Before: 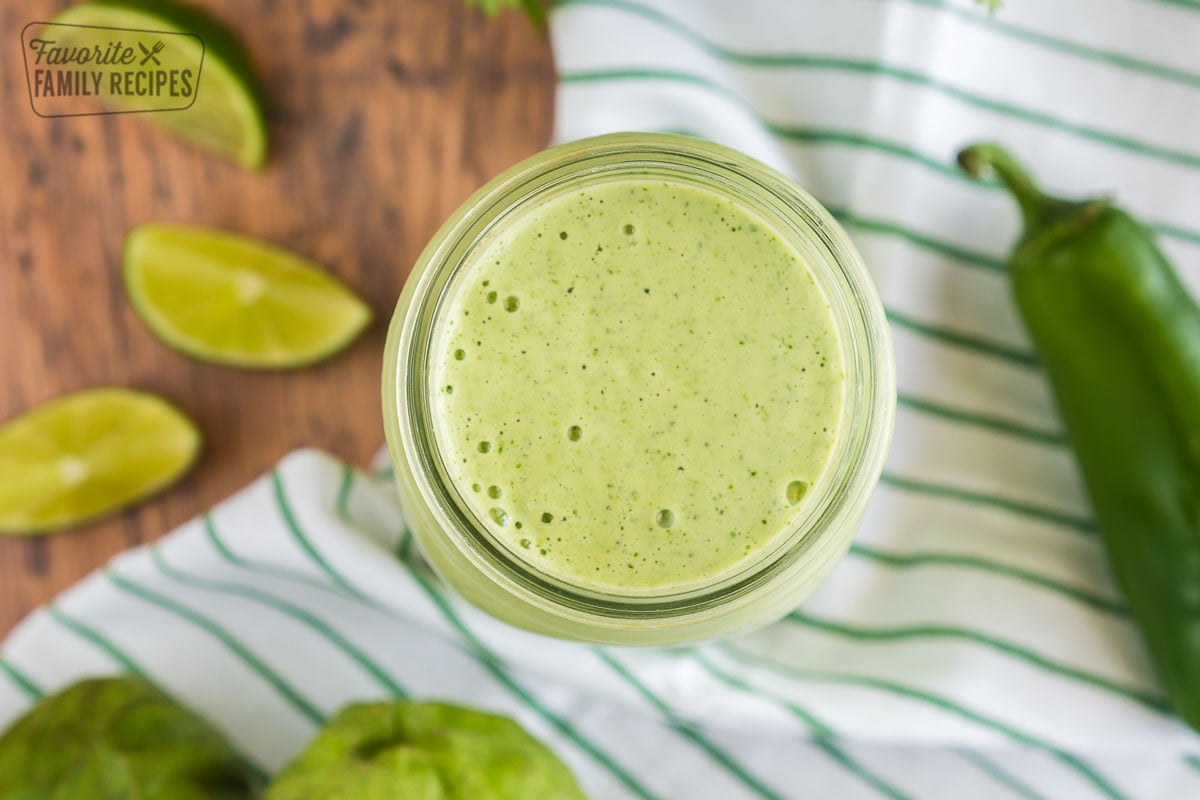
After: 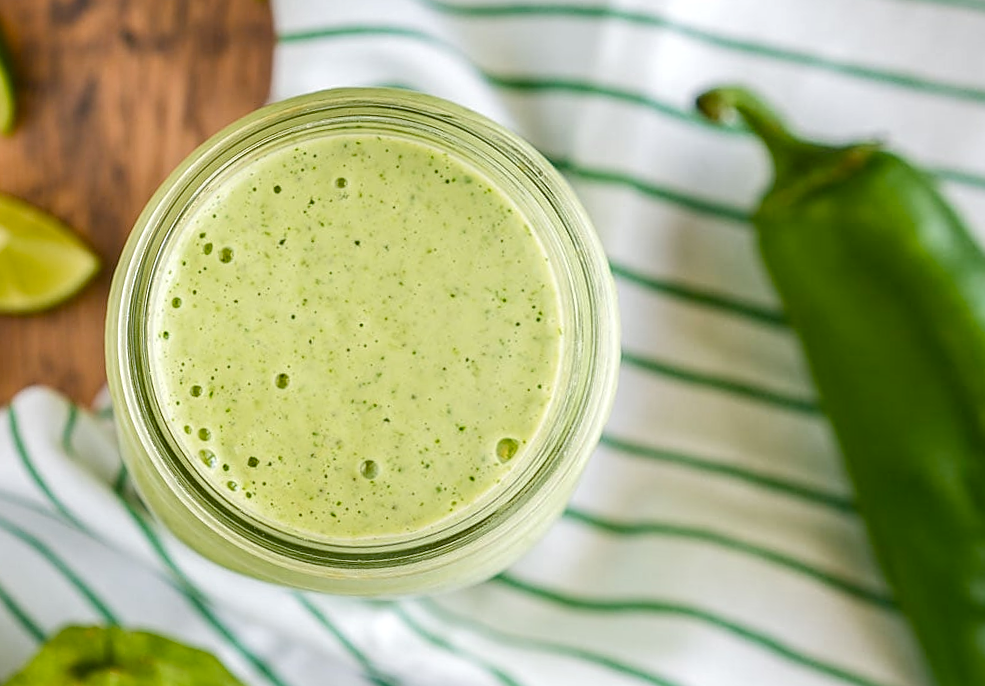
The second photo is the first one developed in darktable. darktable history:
rotate and perspective: rotation 1.69°, lens shift (vertical) -0.023, lens shift (horizontal) -0.291, crop left 0.025, crop right 0.988, crop top 0.092, crop bottom 0.842
color balance rgb: perceptual saturation grading › global saturation 20%, perceptual saturation grading › highlights -25%, perceptual saturation grading › shadows 25%
sharpen: on, module defaults
local contrast: on, module defaults
crop: left 16.145%
